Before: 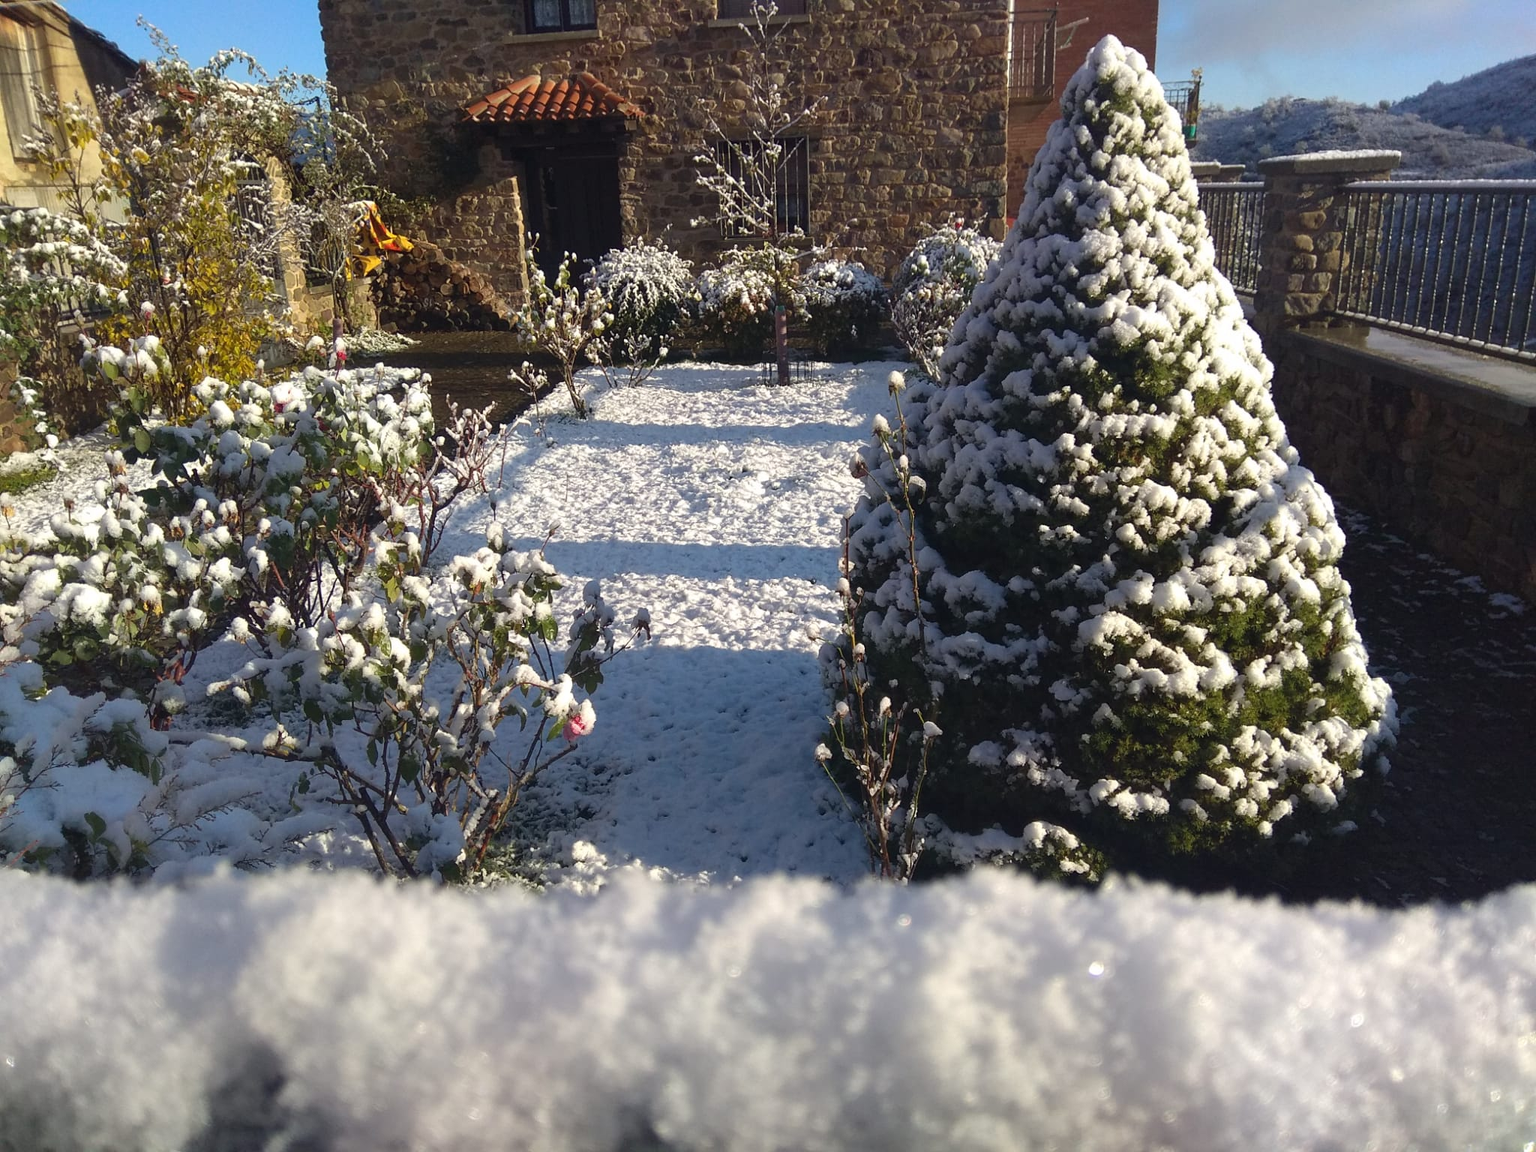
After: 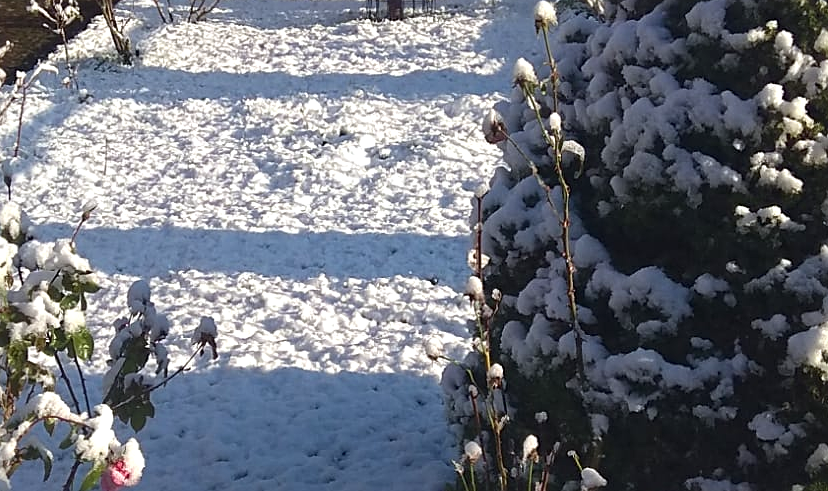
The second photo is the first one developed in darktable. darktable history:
crop: left 31.751%, top 32.172%, right 27.8%, bottom 35.83%
exposure: exposure 0.2 EV, compensate highlight preservation false
sharpen: radius 2.529, amount 0.323
white balance: red 0.988, blue 1.017
